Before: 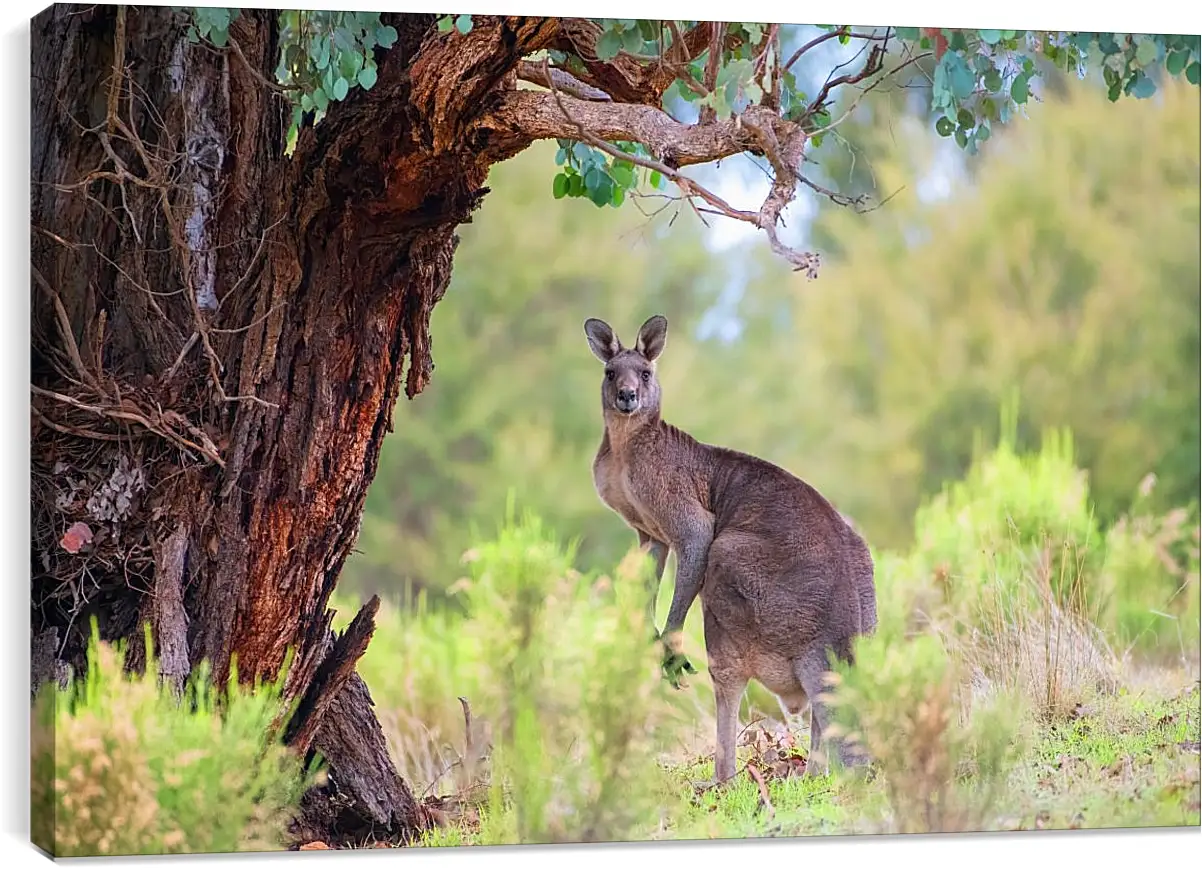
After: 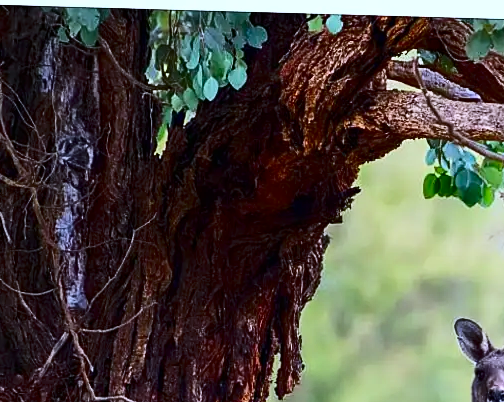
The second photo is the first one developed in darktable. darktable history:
white balance: red 0.931, blue 1.11
contrast brightness saturation: contrast 0.32, brightness -0.08, saturation 0.17
crop and rotate: left 10.817%, top 0.062%, right 47.194%, bottom 53.626%
fill light: on, module defaults
